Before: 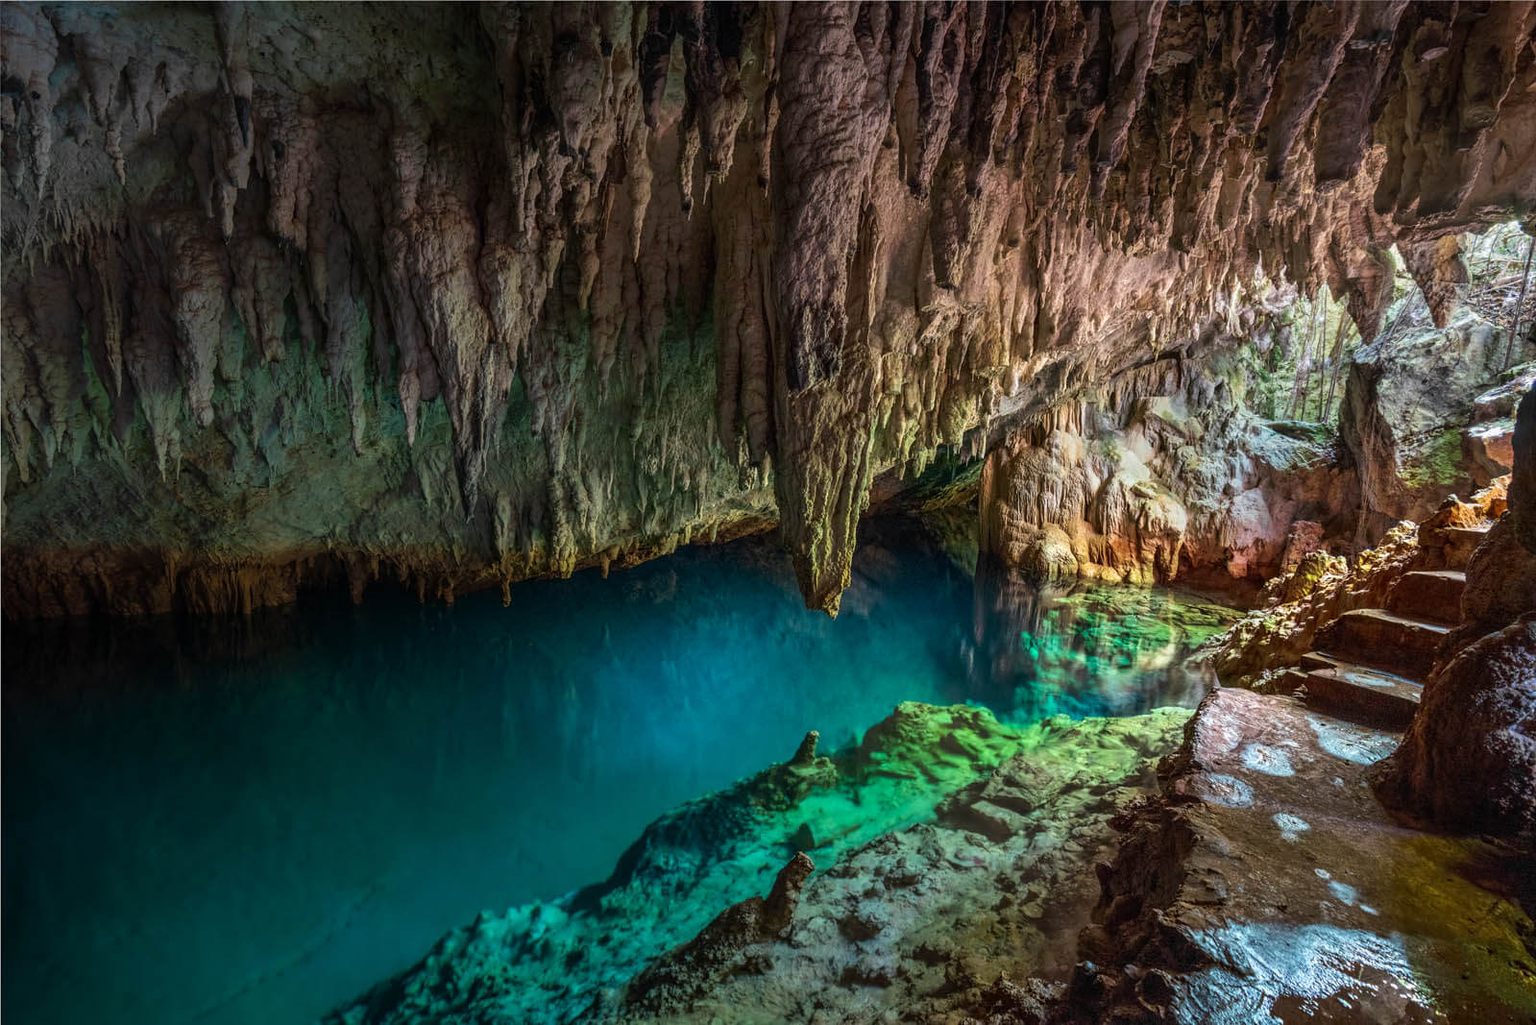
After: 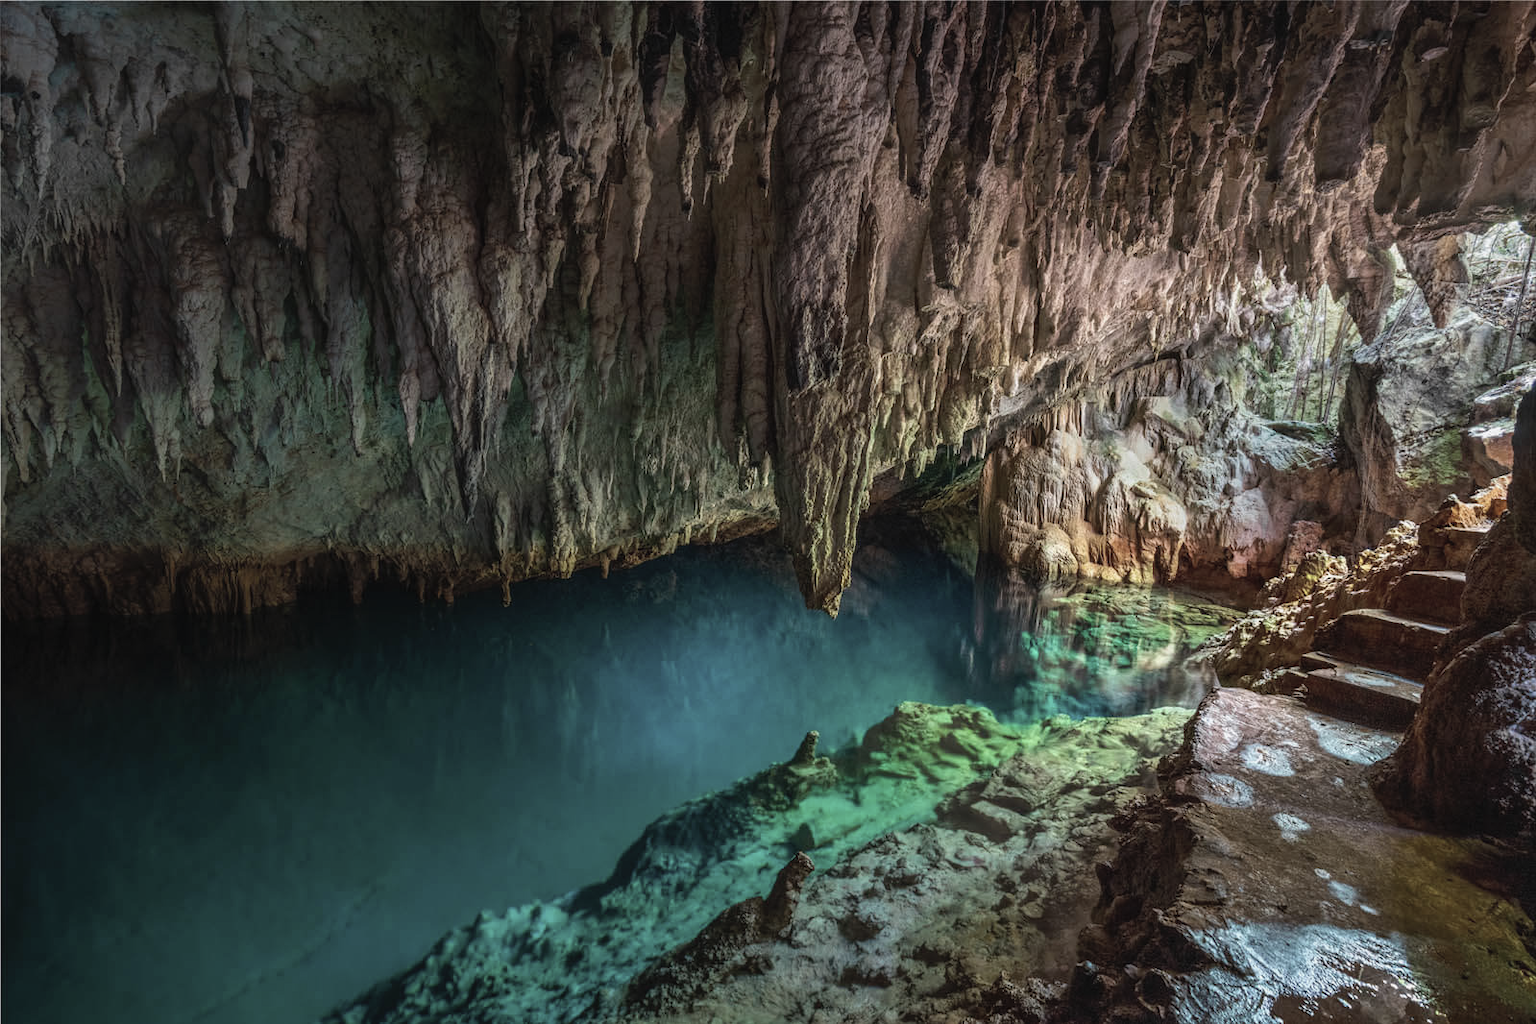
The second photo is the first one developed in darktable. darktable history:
contrast brightness saturation: contrast -0.051, saturation -0.39
